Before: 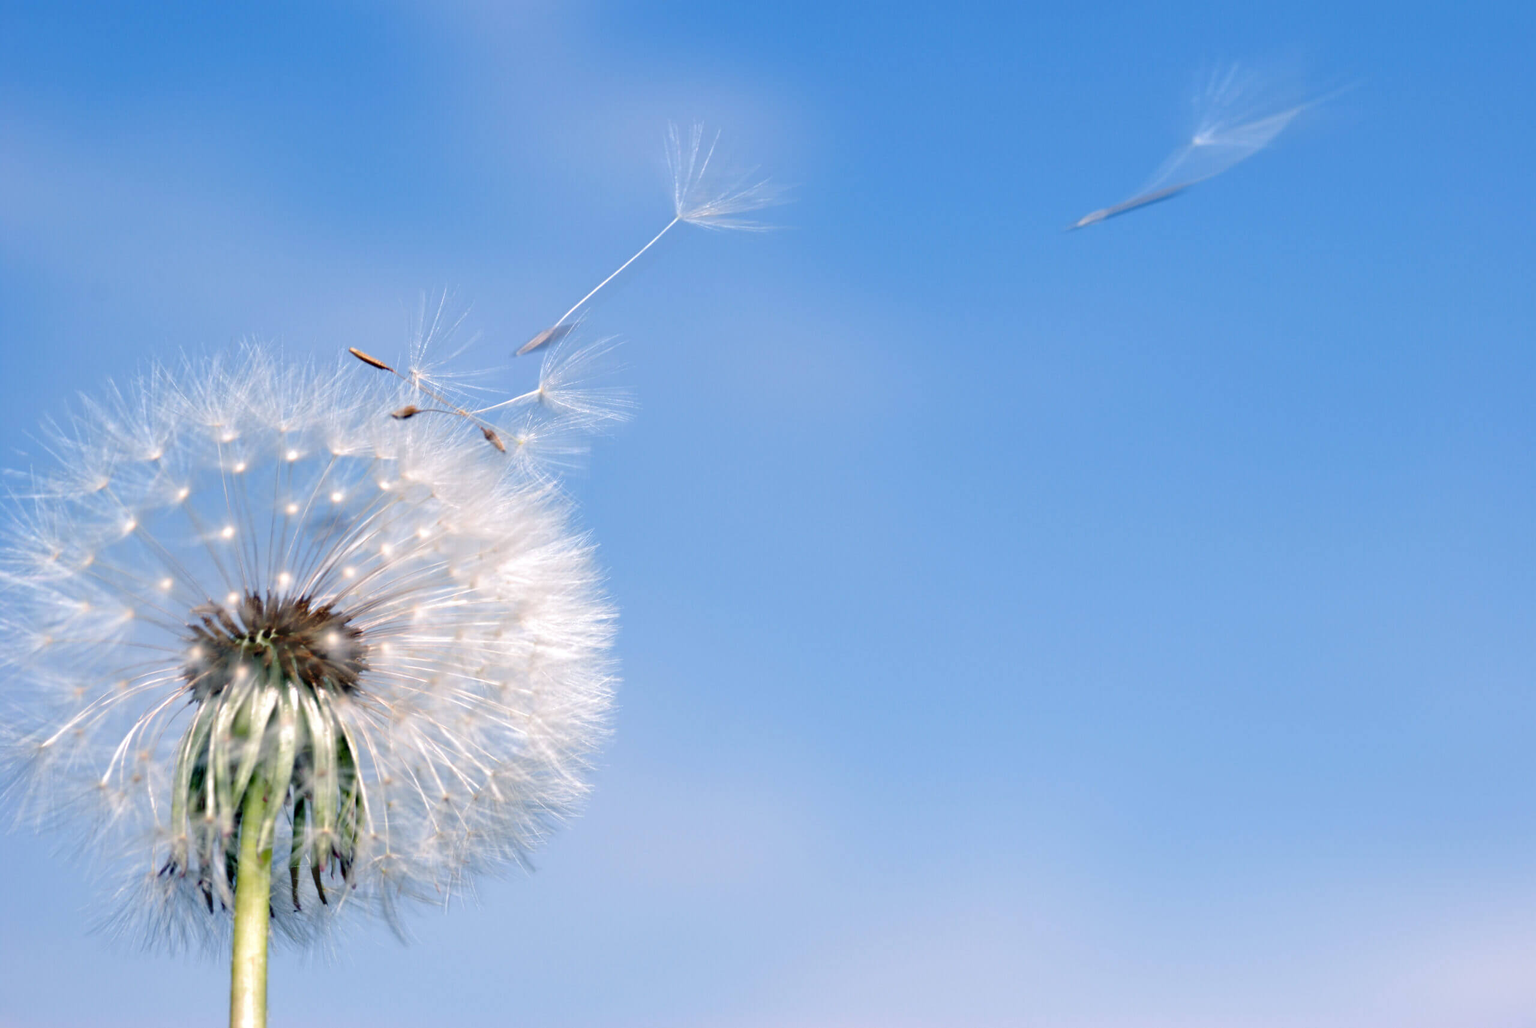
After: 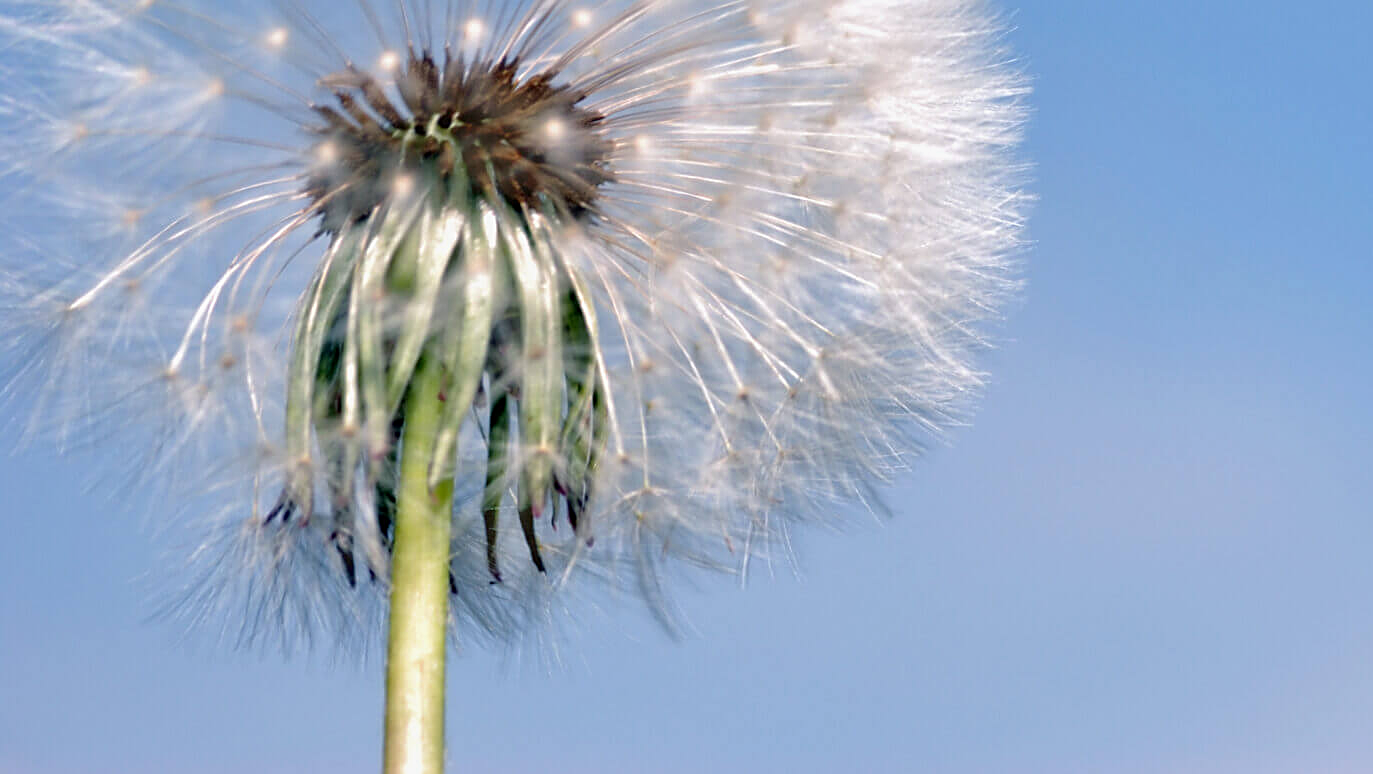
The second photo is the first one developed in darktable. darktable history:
sharpen: on, module defaults
shadows and highlights: shadows -20.38, white point adjustment -2.04, highlights -34.78
crop and rotate: top 54.643%, right 46.335%, bottom 0.168%
